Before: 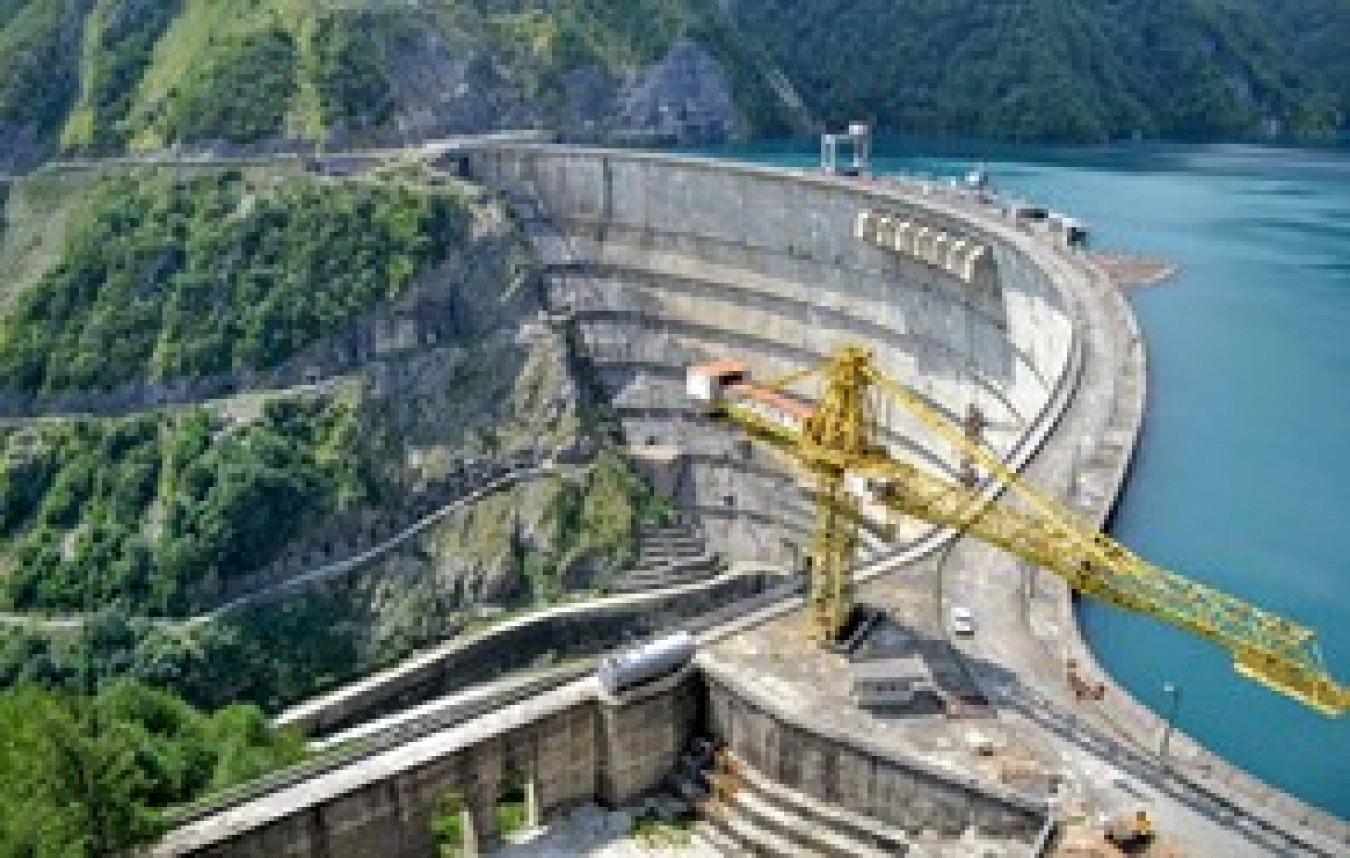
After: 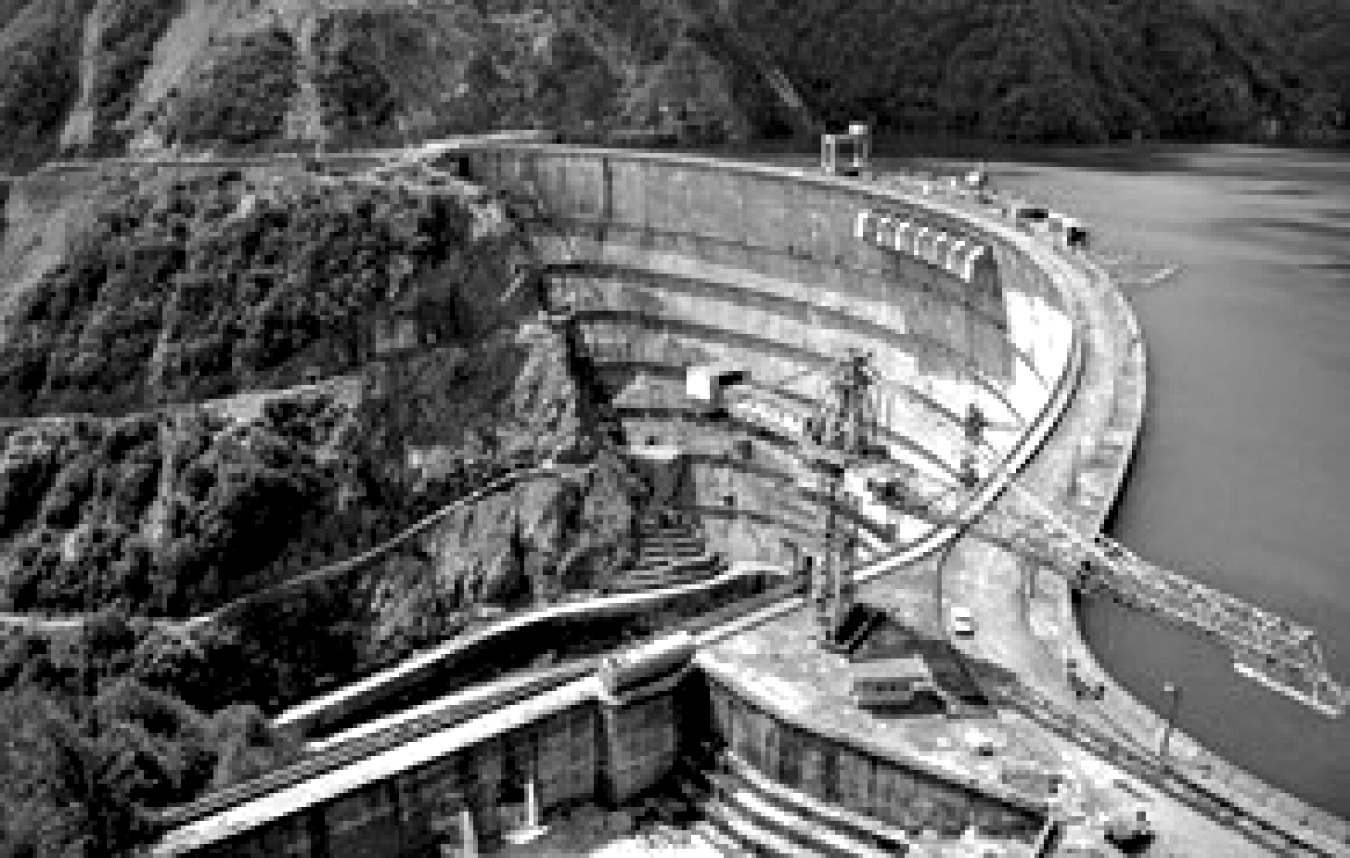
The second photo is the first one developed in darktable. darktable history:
levels: levels [0.182, 0.542, 0.902]
monochrome: on, module defaults
